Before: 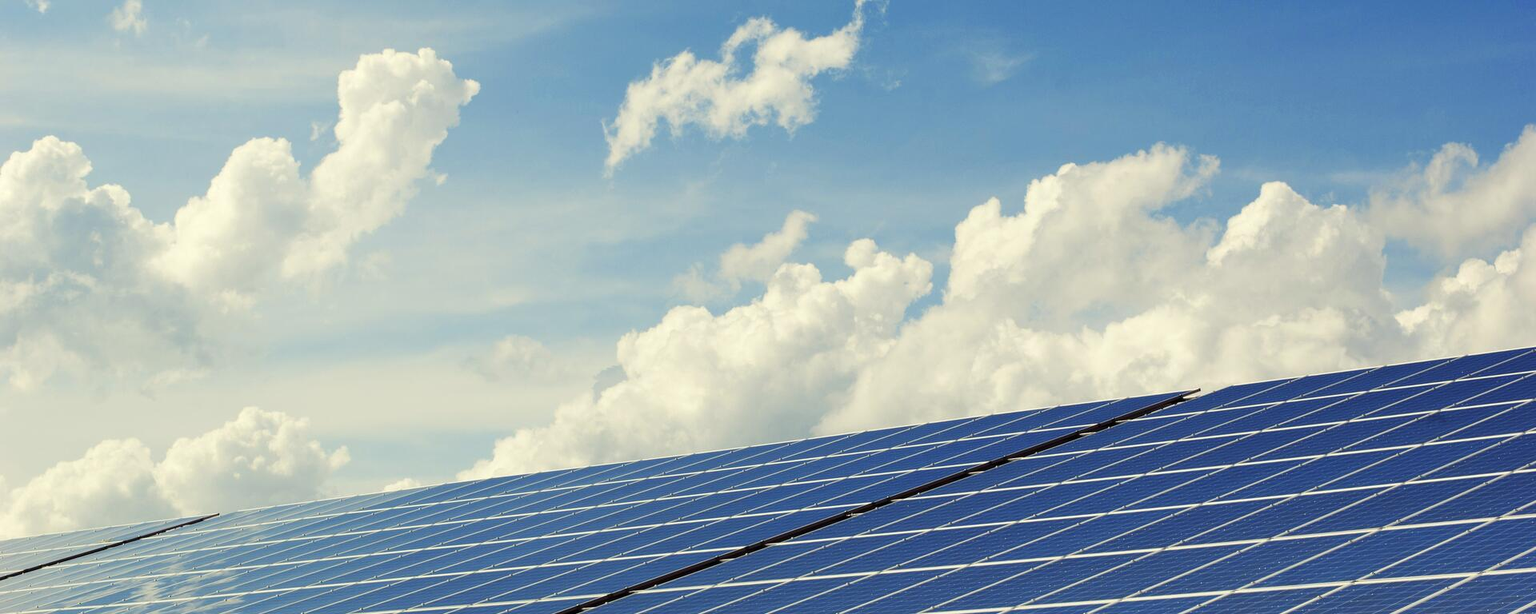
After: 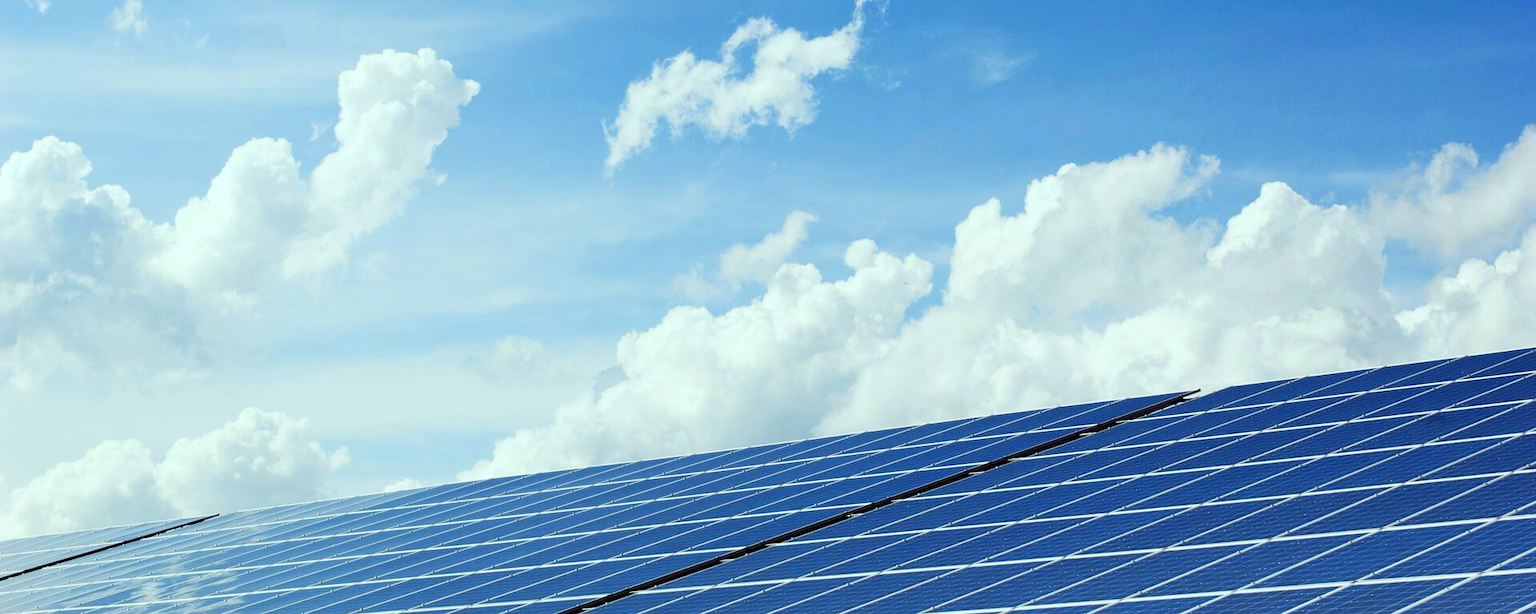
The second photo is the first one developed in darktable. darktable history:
color calibration: illuminant Planckian (black body), x 0.378, y 0.375, temperature 4065 K
contrast brightness saturation: contrast 0.15, brightness 0.05
